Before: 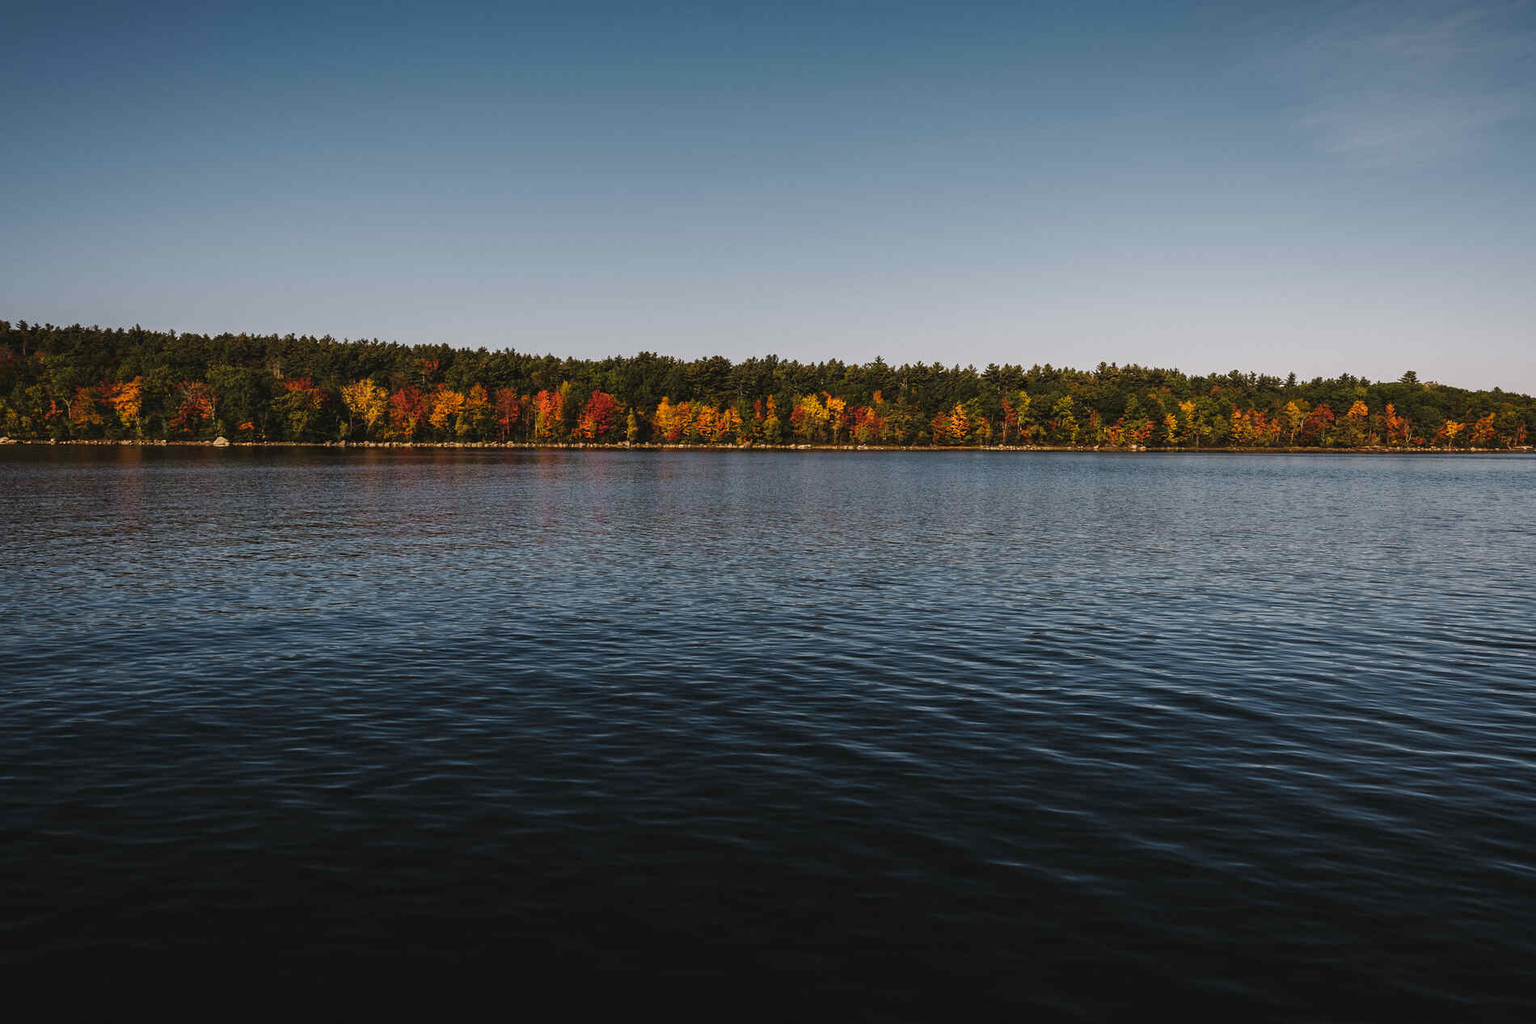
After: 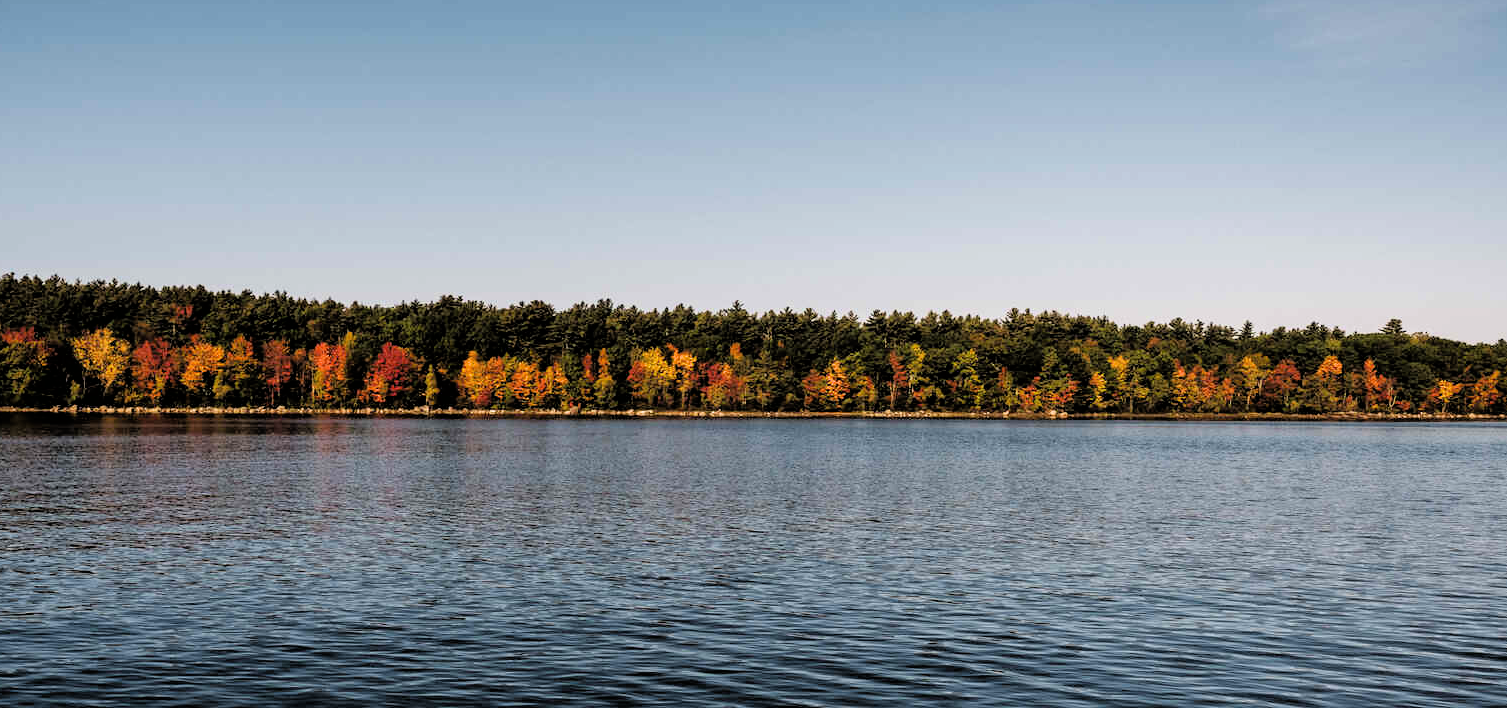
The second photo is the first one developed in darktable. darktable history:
exposure: exposure 0.66 EV, compensate exposure bias true, compensate highlight preservation false
crop: left 18.425%, top 11.09%, right 2.21%, bottom 32.971%
filmic rgb: black relative exposure -3.88 EV, white relative exposure 3.48 EV, hardness 2.57, contrast 1.103, color science v6 (2022)
